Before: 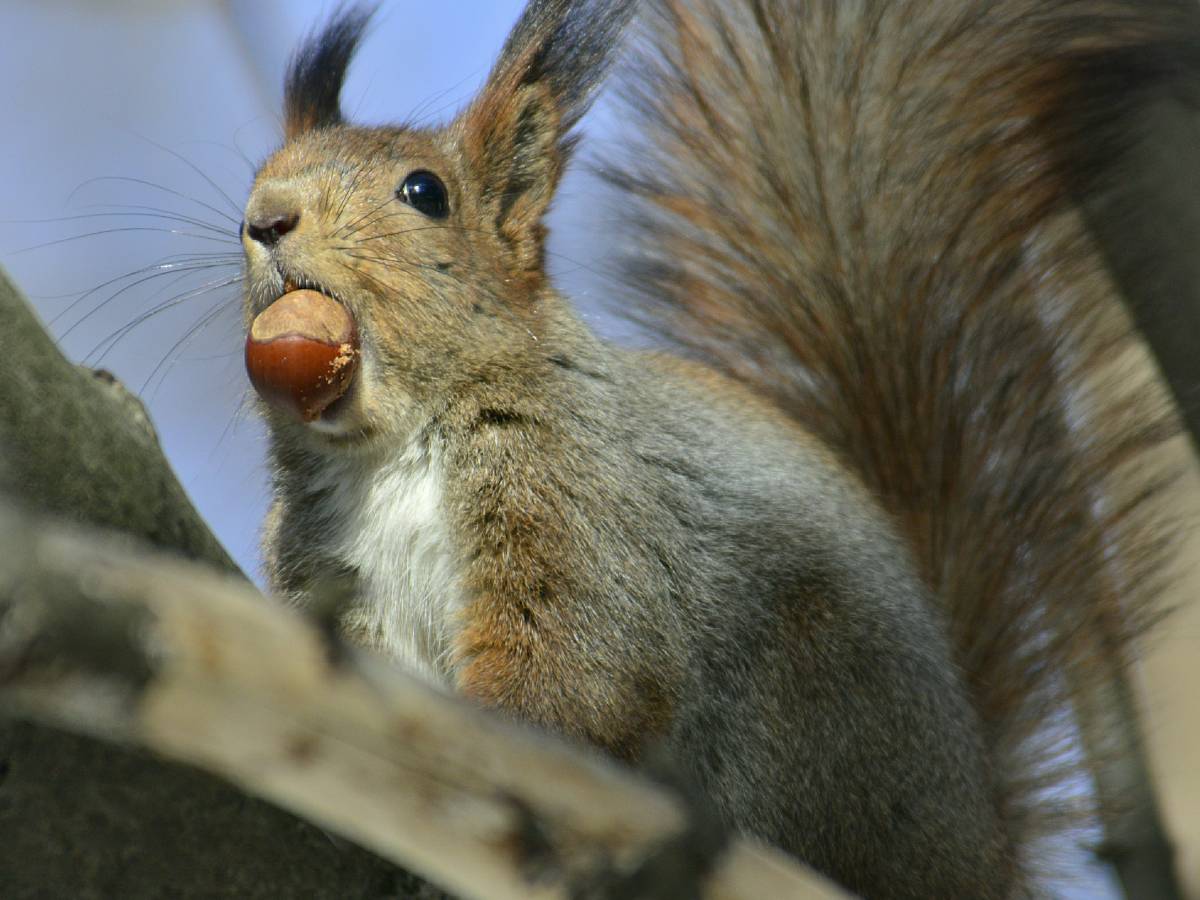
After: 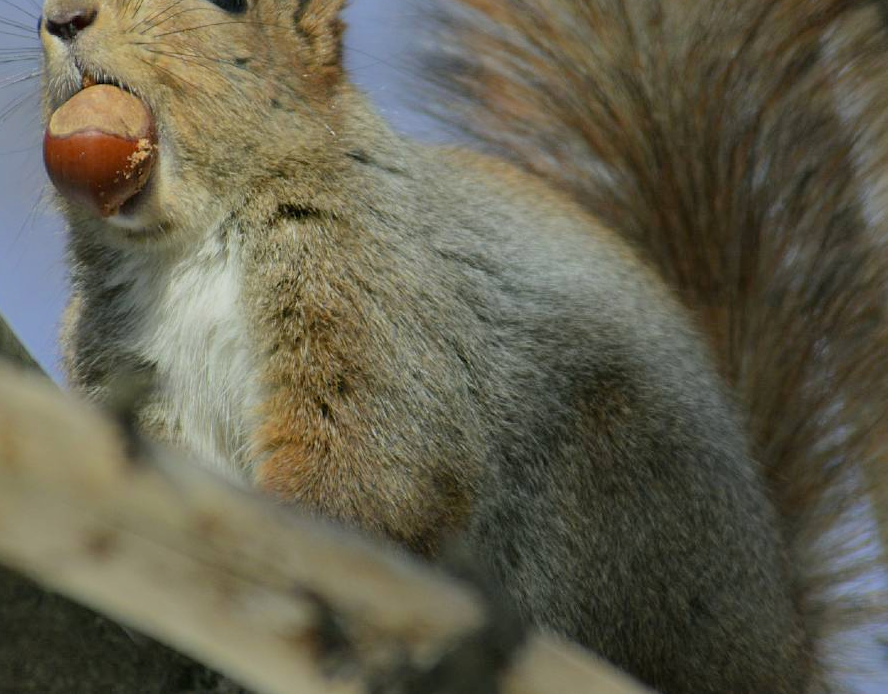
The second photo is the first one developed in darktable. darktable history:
crop: left 16.871%, top 22.857%, right 9.116%
filmic rgb: middle gray luminance 18.42%, black relative exposure -10.5 EV, white relative exposure 3.4 EV, threshold 6 EV, target black luminance 0%, hardness 6.03, latitude 99%, contrast 0.847, shadows ↔ highlights balance 0.505%, add noise in highlights 0, preserve chrominance max RGB, color science v3 (2019), use custom middle-gray values true, iterations of high-quality reconstruction 0, contrast in highlights soft, enable highlight reconstruction true
